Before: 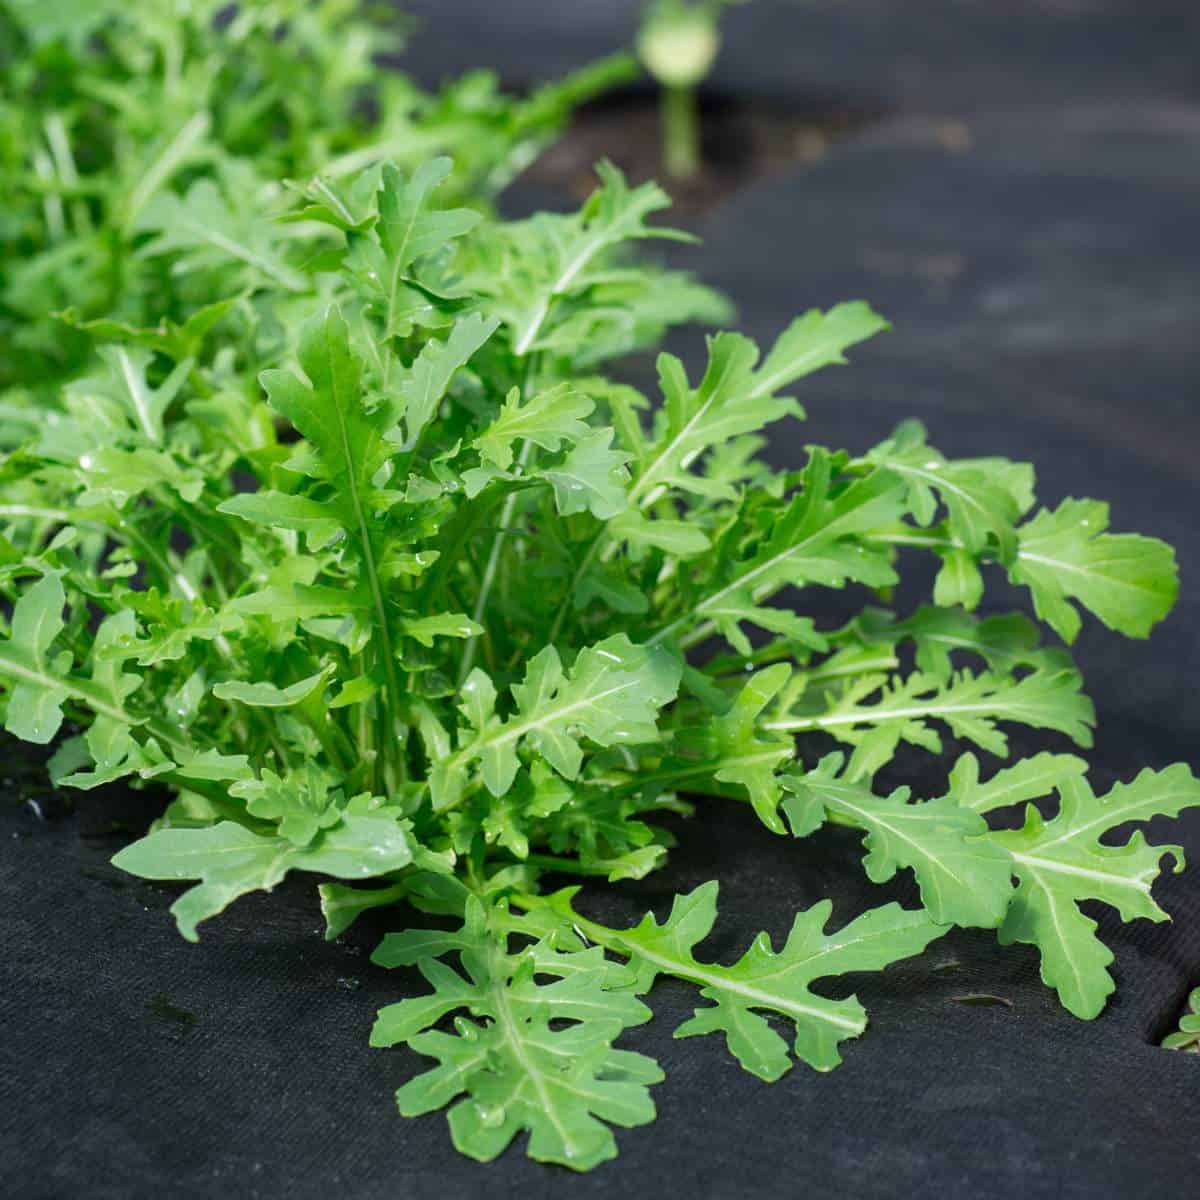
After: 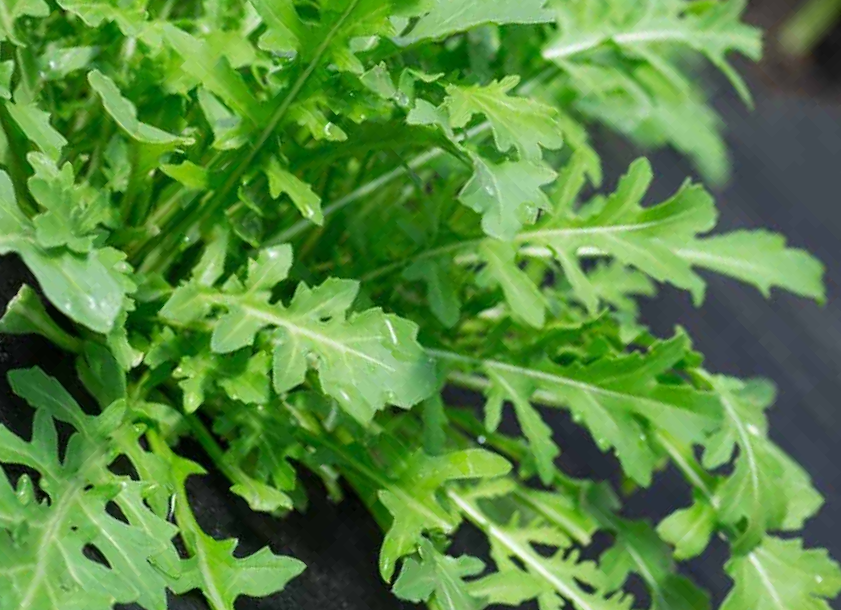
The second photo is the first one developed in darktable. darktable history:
crop and rotate: angle -45.71°, top 16.38%, right 0.789%, bottom 11.717%
